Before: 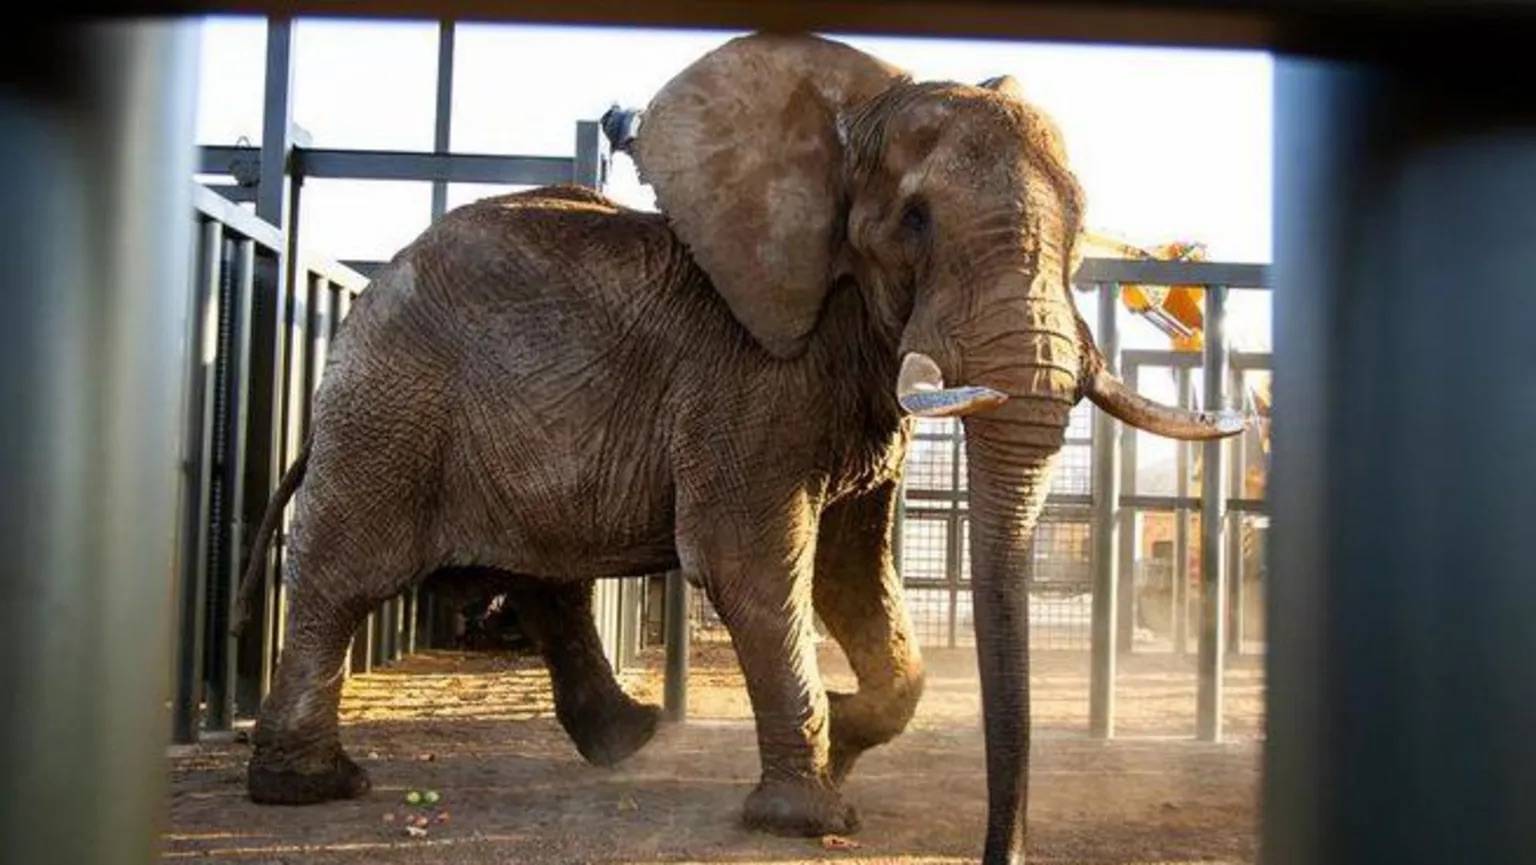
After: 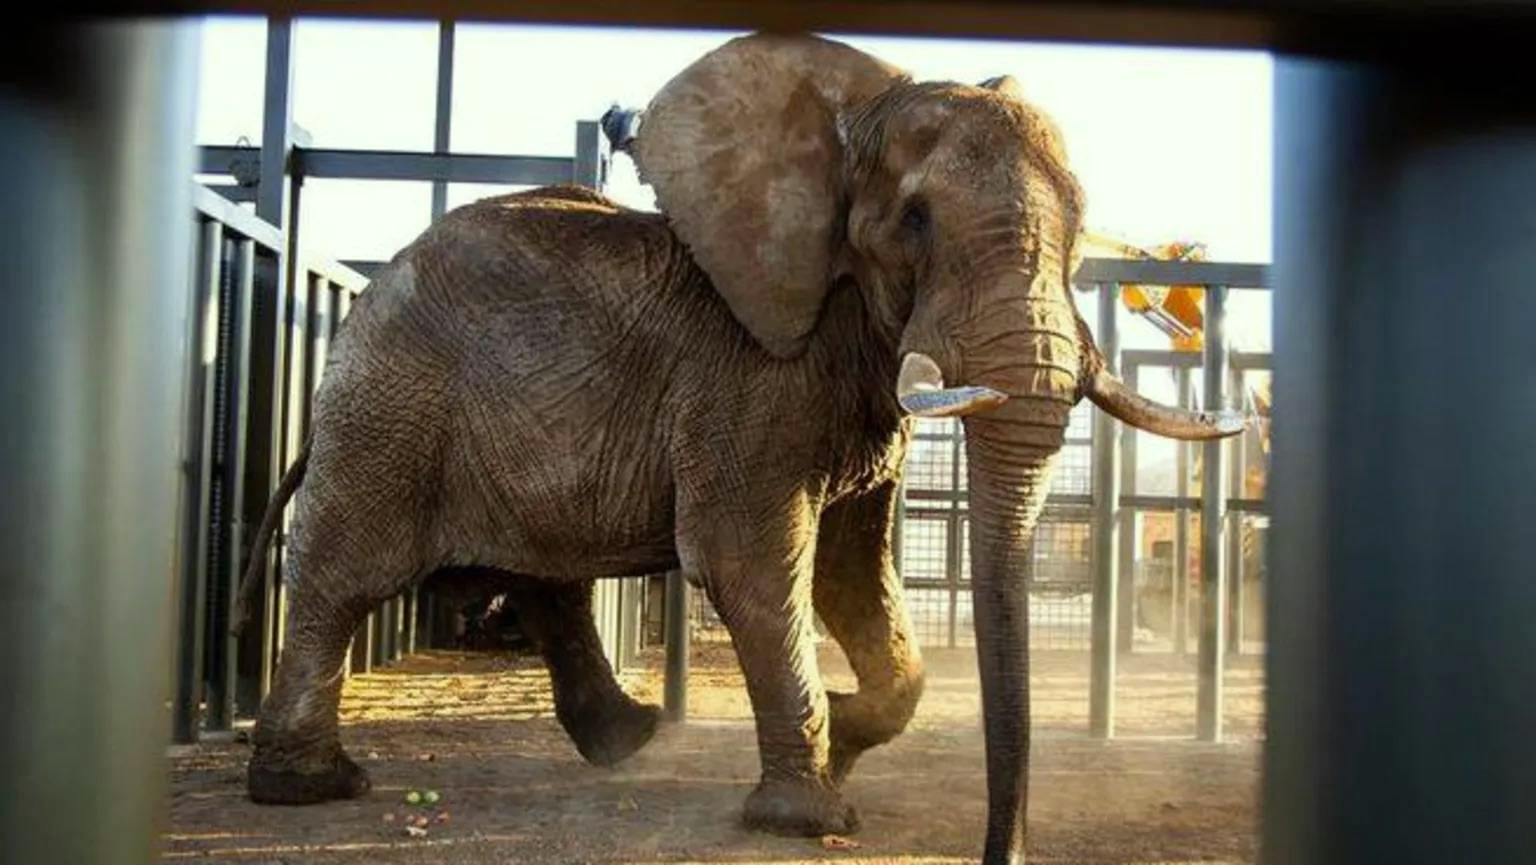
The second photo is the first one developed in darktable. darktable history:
color correction: highlights a* -4.81, highlights b* 5.04, saturation 0.967
